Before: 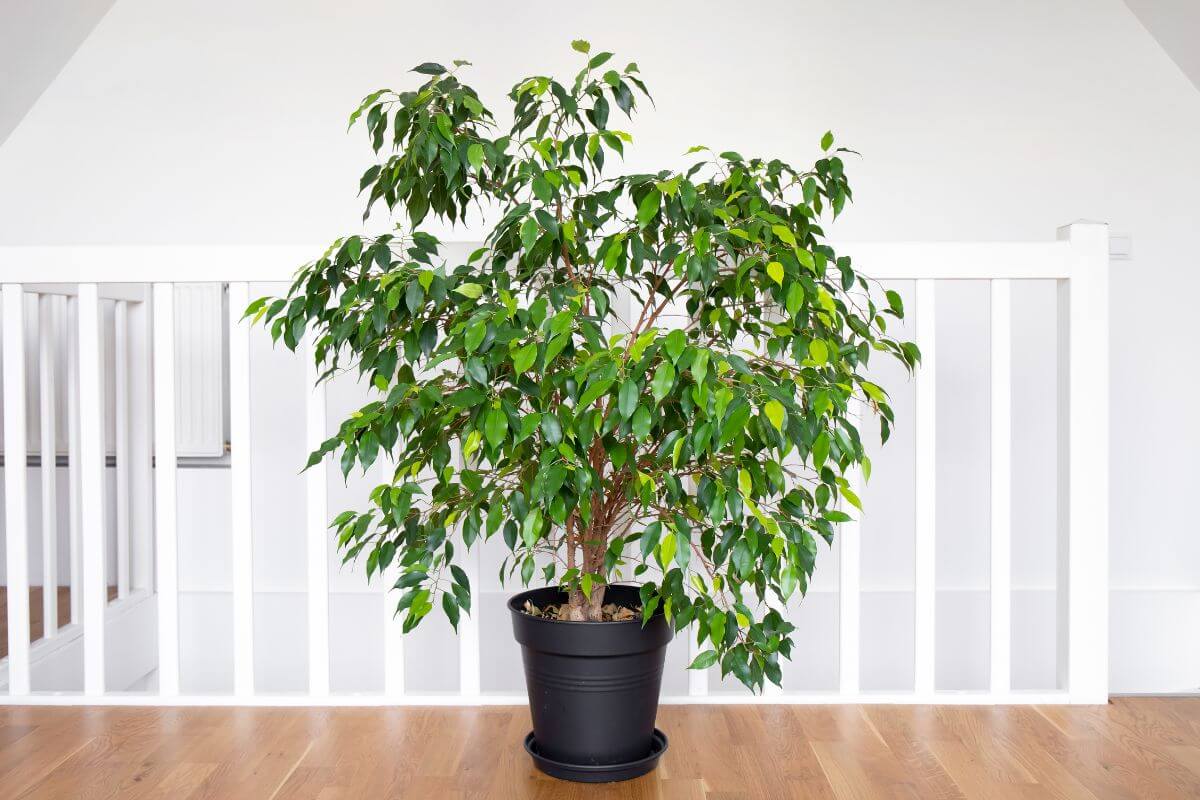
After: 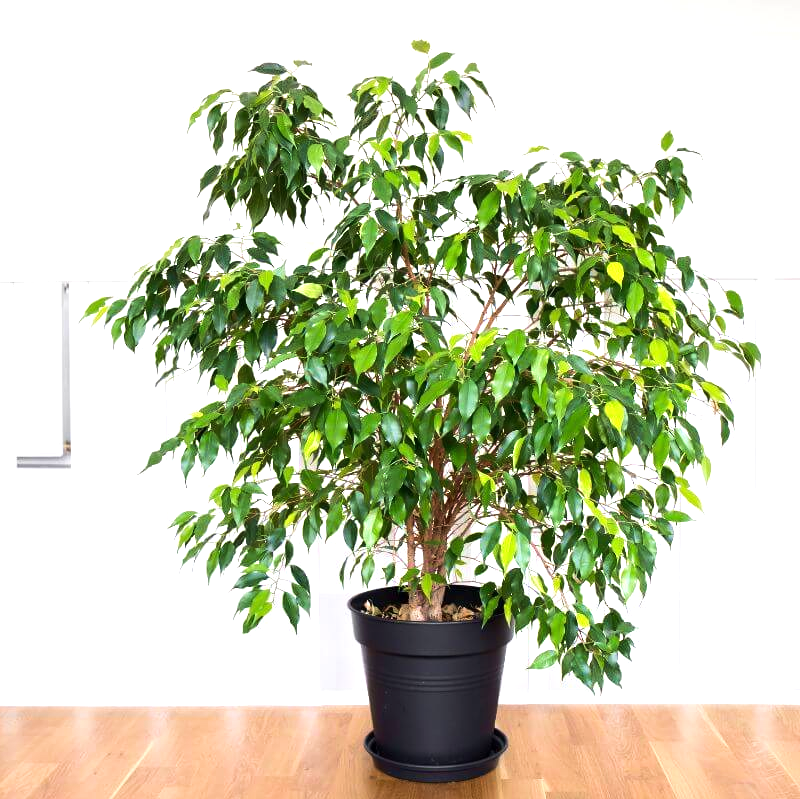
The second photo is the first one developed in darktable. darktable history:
crop and rotate: left 13.412%, right 19.881%
tone equalizer: -8 EV 0.001 EV, -7 EV -0.002 EV, -6 EV 0.001 EV, -5 EV -0.045 EV, -4 EV -0.108 EV, -3 EV -0.195 EV, -2 EV 0.236 EV, -1 EV 0.712 EV, +0 EV 0.512 EV, smoothing 1
velvia: on, module defaults
